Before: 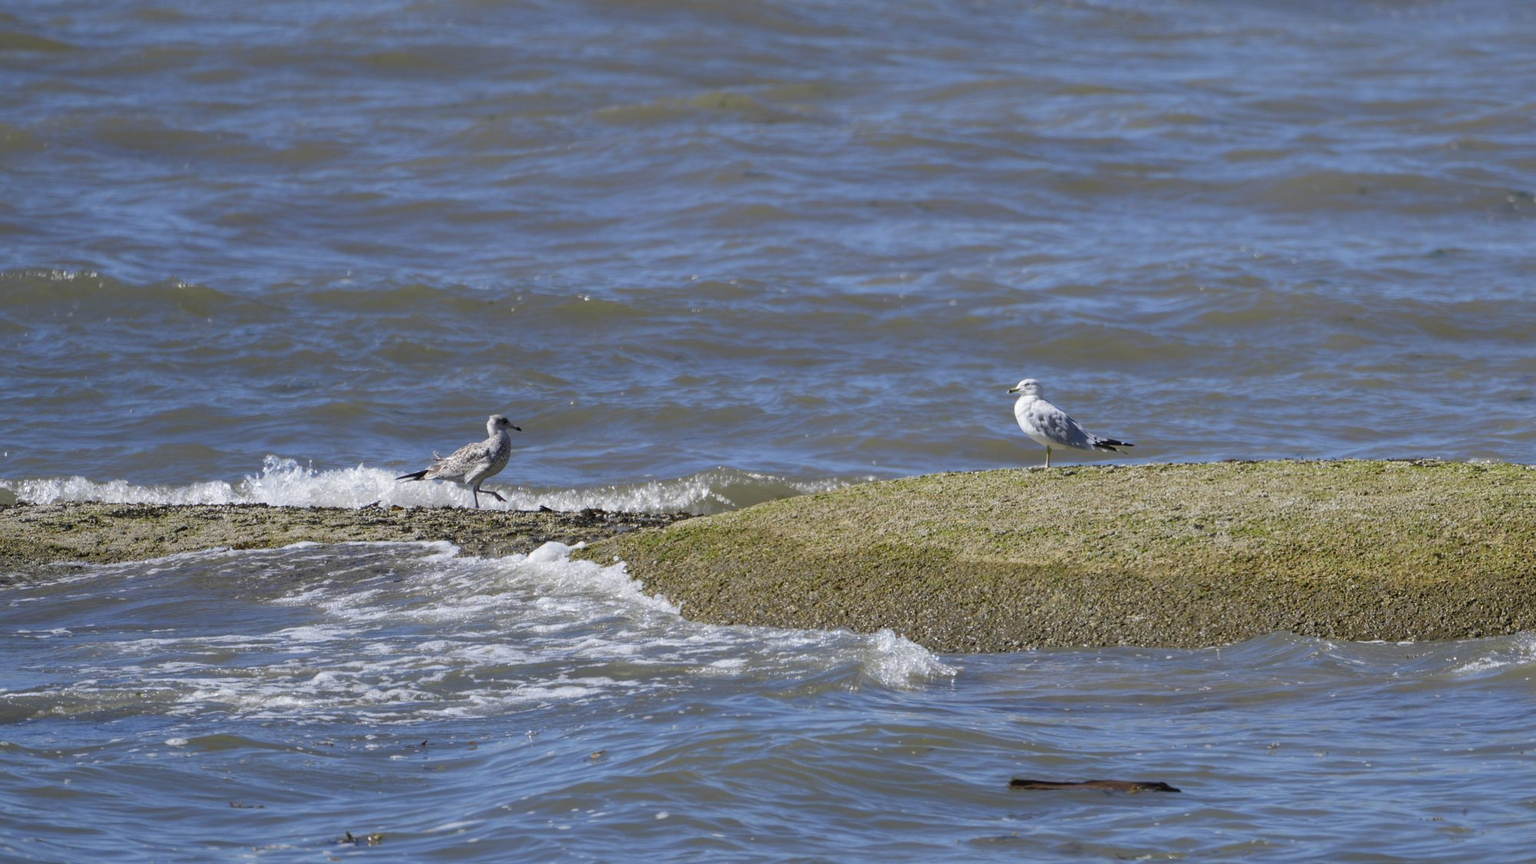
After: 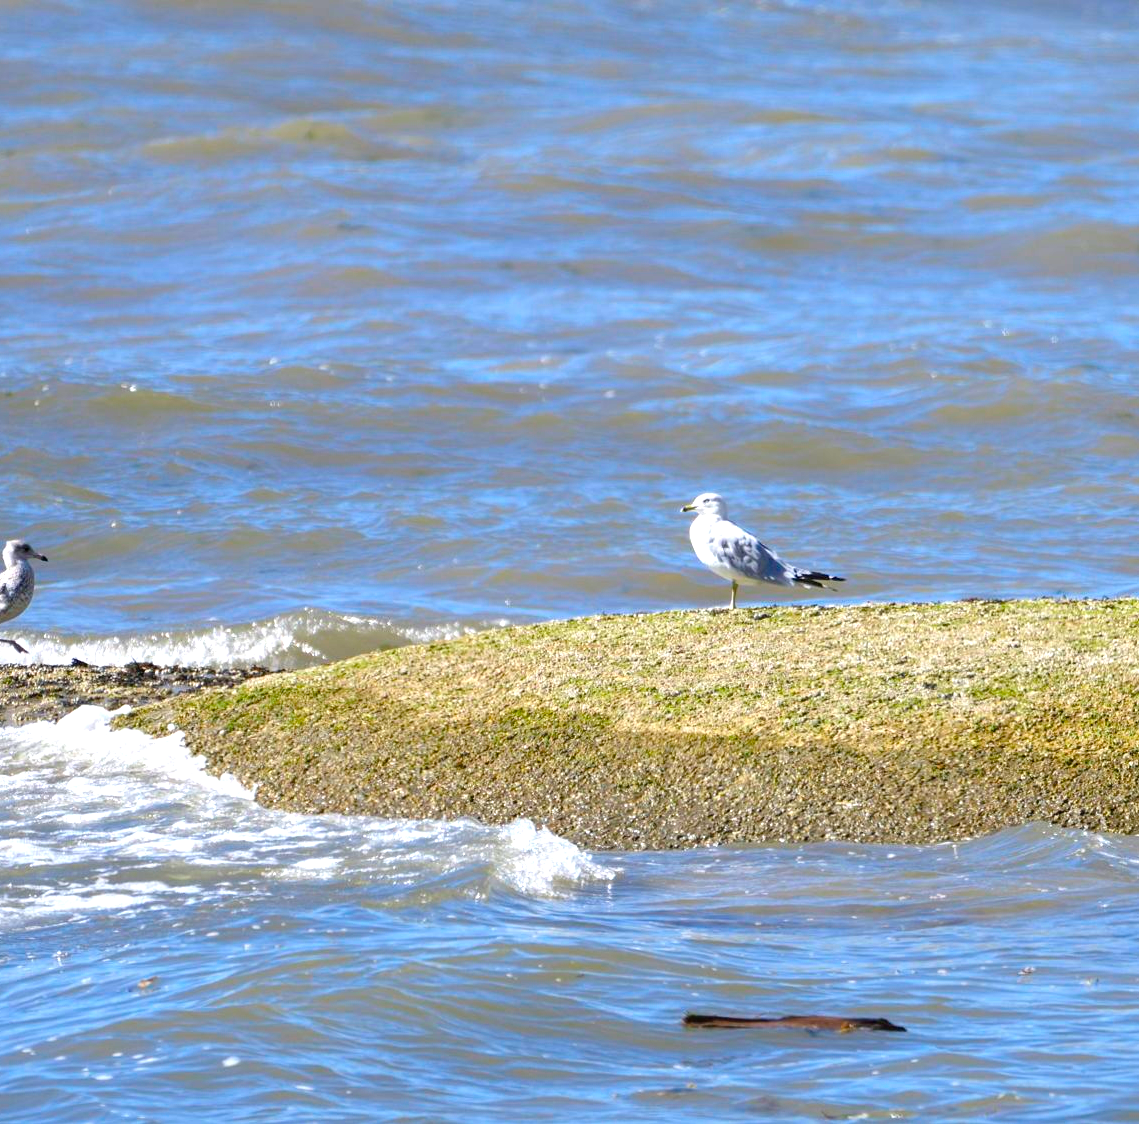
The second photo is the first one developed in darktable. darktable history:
crop: left 31.595%, top 0.007%, right 11.449%
exposure: black level correction 0, exposure 1.101 EV, compensate highlight preservation false
color balance rgb: perceptual saturation grading › global saturation 9.664%, global vibrance 16.68%, saturation formula JzAzBz (2021)
